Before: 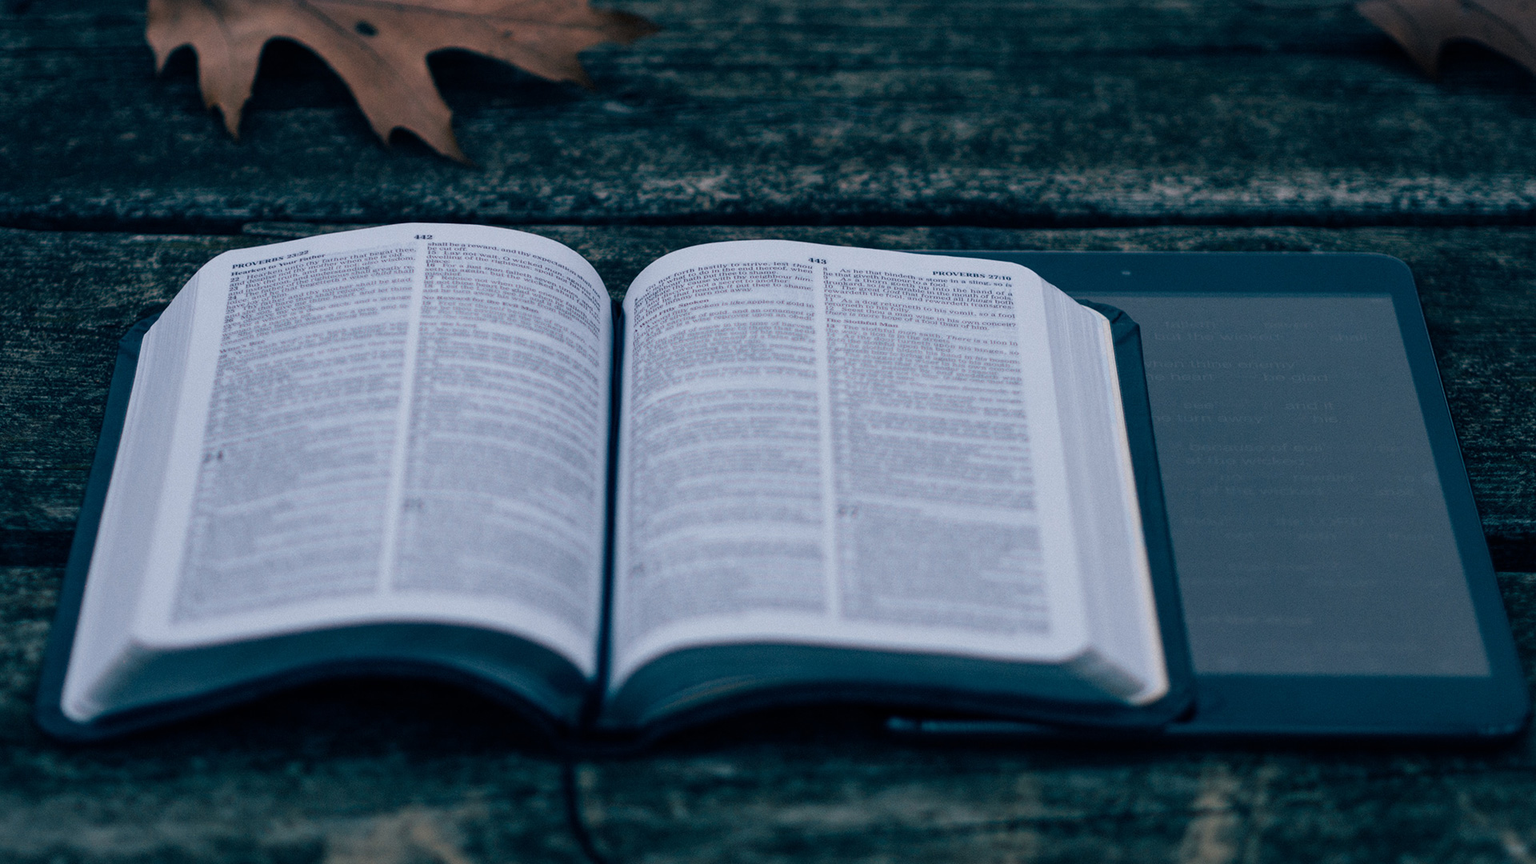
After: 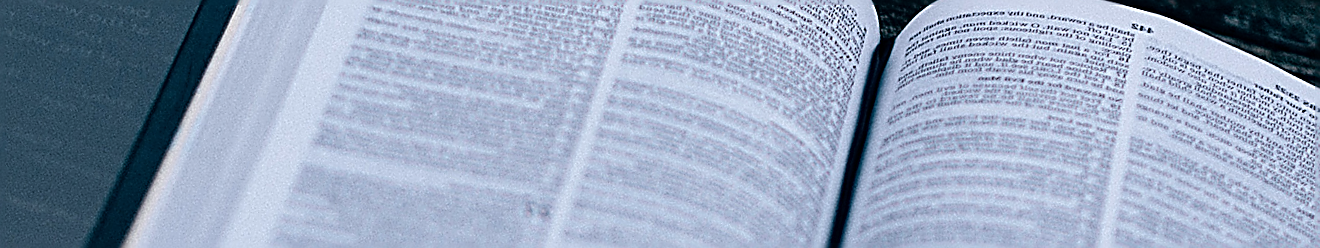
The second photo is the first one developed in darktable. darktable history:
crop and rotate: angle 16.12°, top 30.835%, bottom 35.653%
tone equalizer: -8 EV -0.417 EV, -7 EV -0.389 EV, -6 EV -0.333 EV, -5 EV -0.222 EV, -3 EV 0.222 EV, -2 EV 0.333 EV, -1 EV 0.389 EV, +0 EV 0.417 EV, edges refinement/feathering 500, mask exposure compensation -1.57 EV, preserve details no
sharpen: amount 2
rgb curve: curves: ch0 [(0, 0) (0.136, 0.078) (0.262, 0.245) (0.414, 0.42) (1, 1)], compensate middle gray true, preserve colors basic power
